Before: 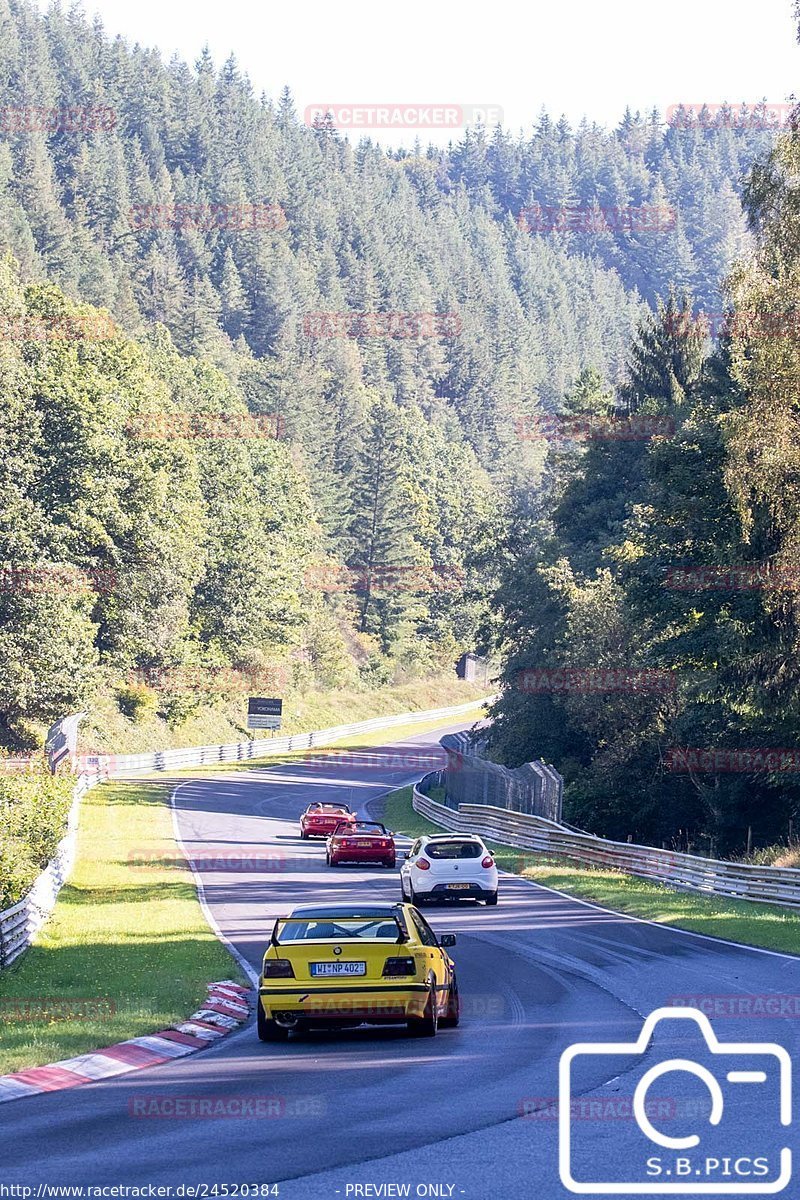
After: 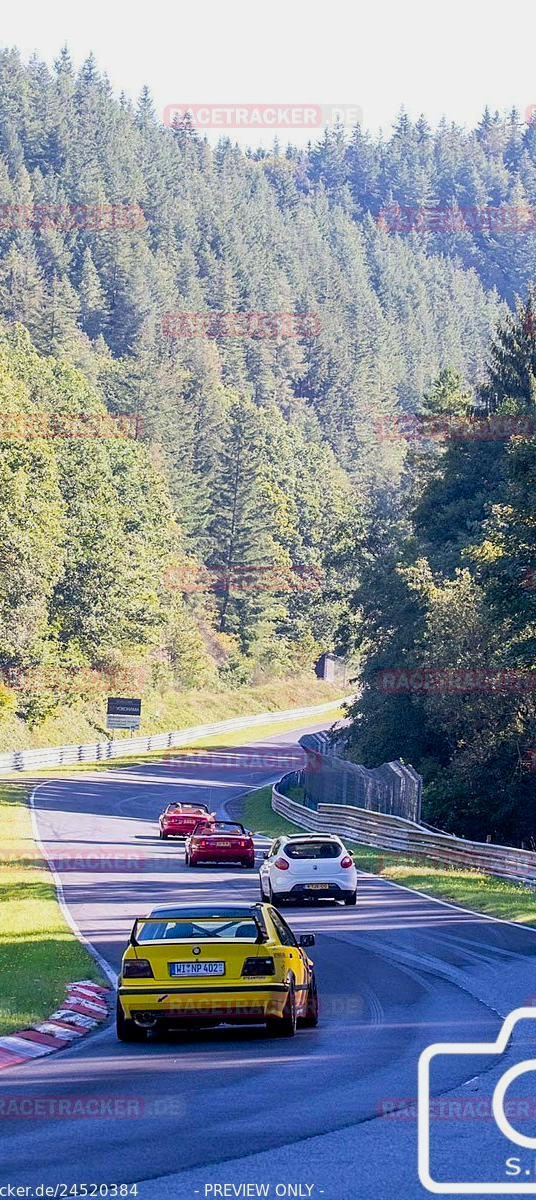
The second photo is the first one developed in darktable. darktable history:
color balance rgb: perceptual saturation grading › global saturation 29.461%
crop and rotate: left 17.64%, right 15.319%
exposure: black level correction 0.001, exposure -0.197 EV, compensate highlight preservation false
